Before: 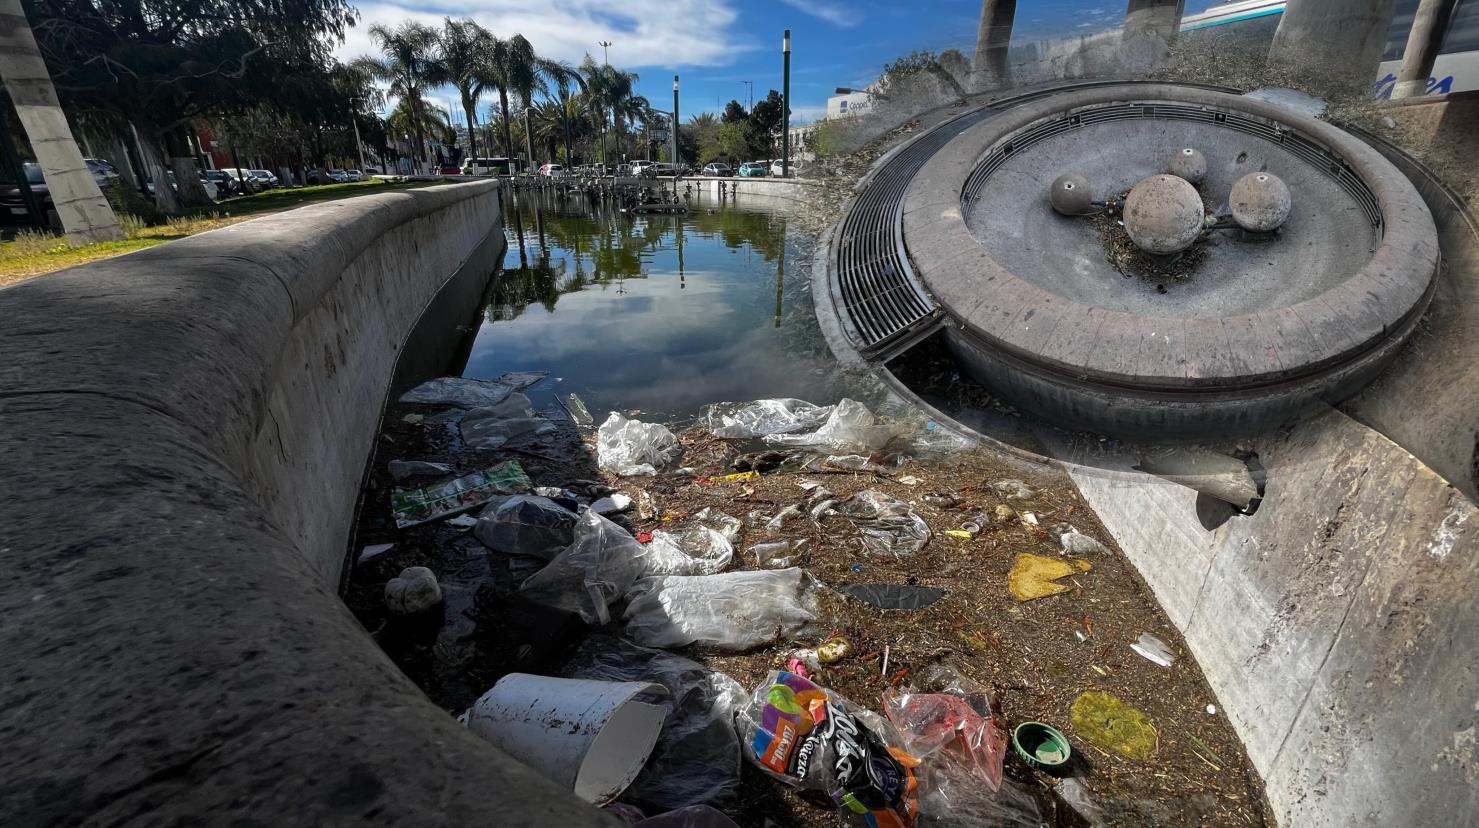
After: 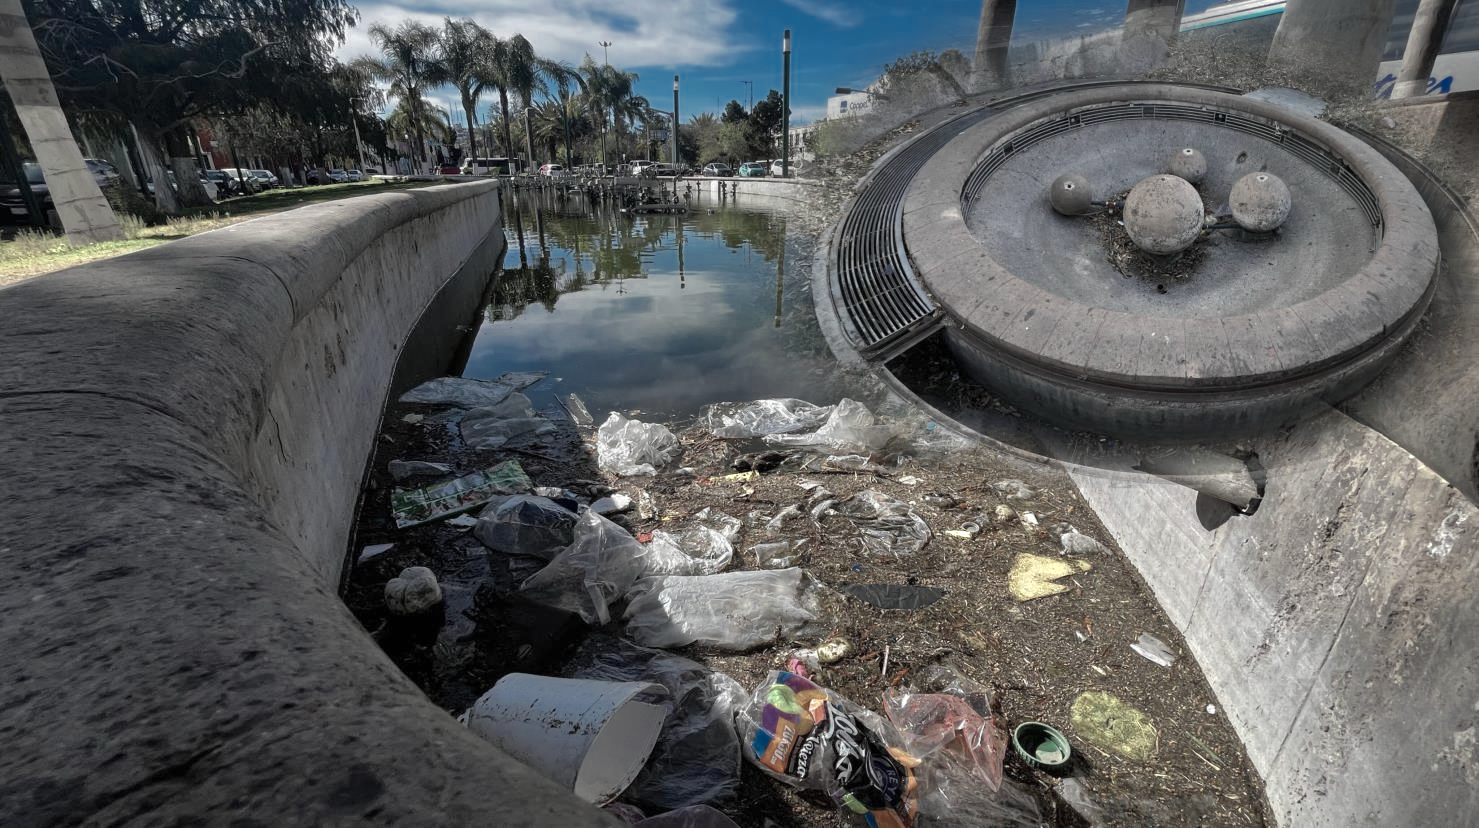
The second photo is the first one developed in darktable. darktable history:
tone equalizer: edges refinement/feathering 500, mask exposure compensation -1.57 EV, preserve details no
shadows and highlights: on, module defaults
color zones: curves: ch0 [(0.25, 0.667) (0.758, 0.368)]; ch1 [(0.215, 0.245) (0.761, 0.373)]; ch2 [(0.247, 0.554) (0.761, 0.436)]
exposure: black level correction 0, compensate highlight preservation false
